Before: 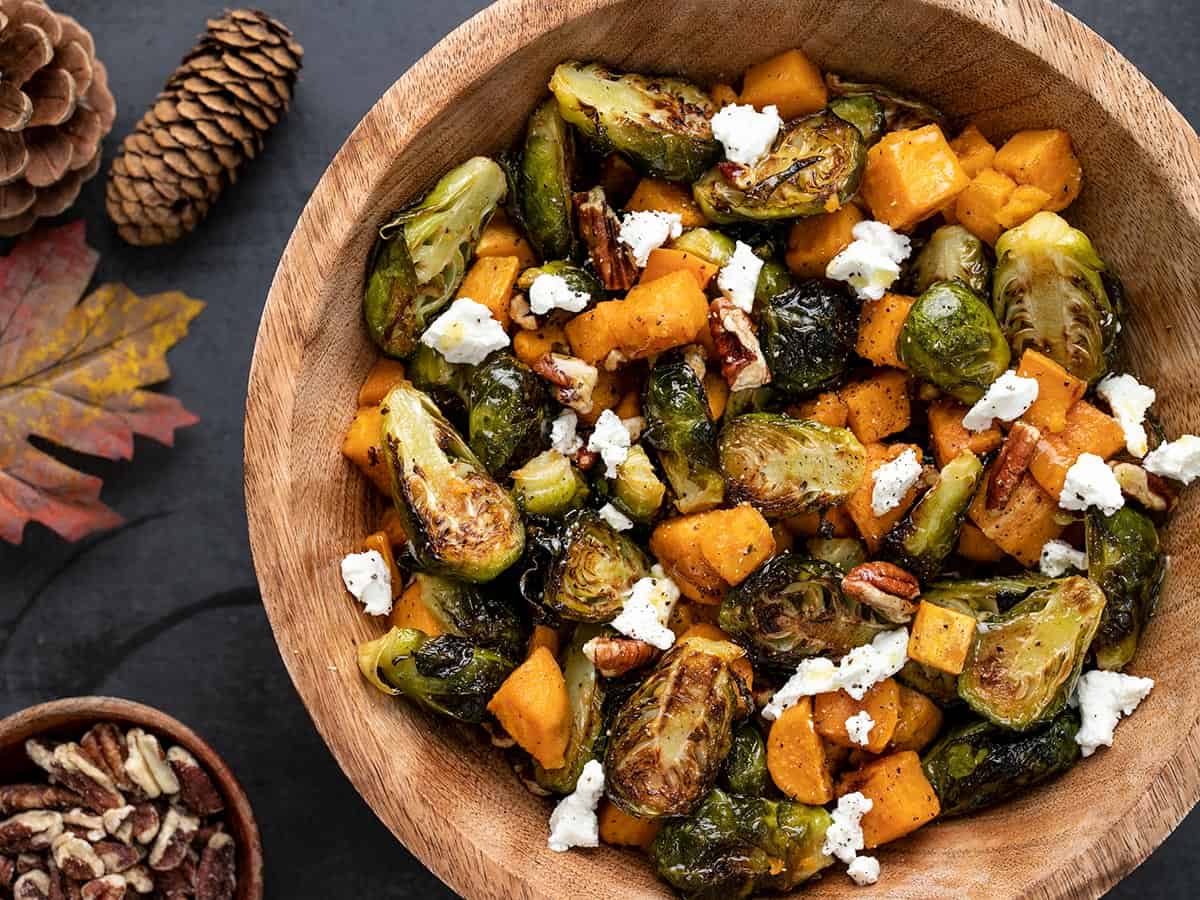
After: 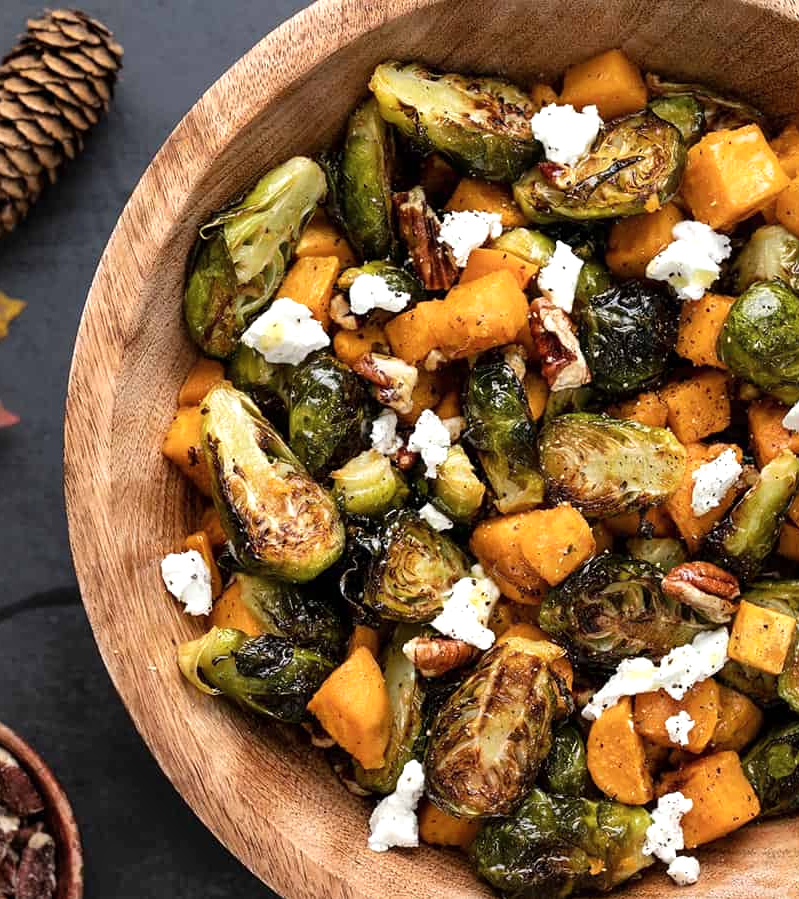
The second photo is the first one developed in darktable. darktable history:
crop and rotate: left 15.055%, right 18.278%
shadows and highlights: radius 44.78, white point adjustment 6.64, compress 79.65%, highlights color adjustment 78.42%, soften with gaussian
